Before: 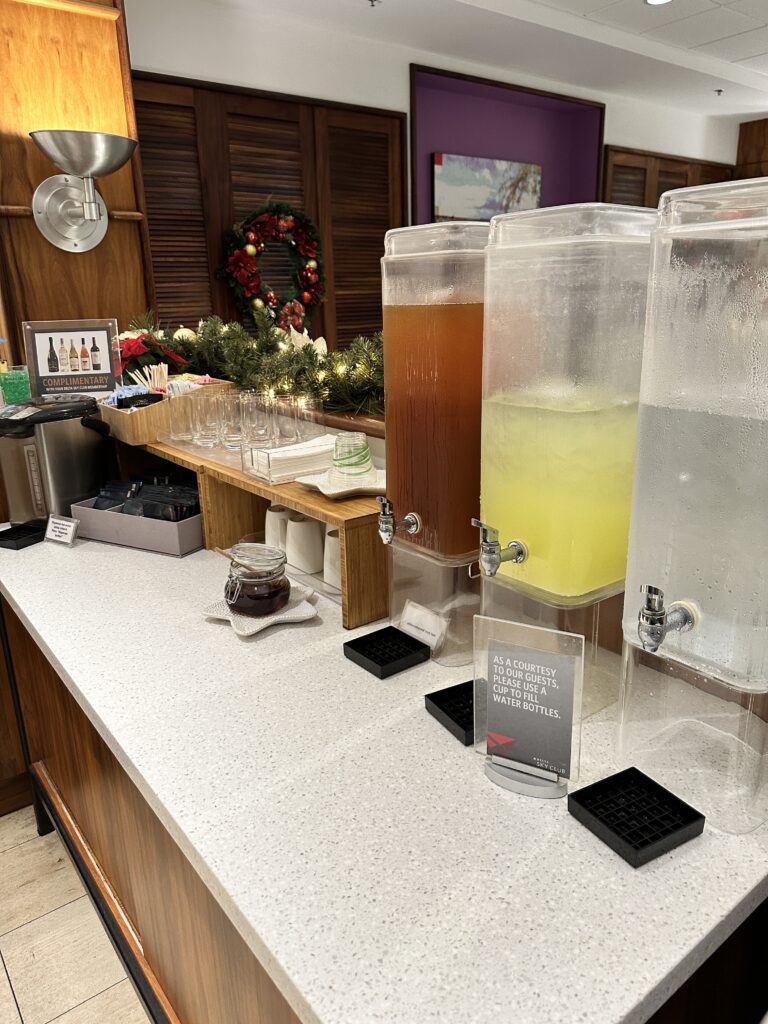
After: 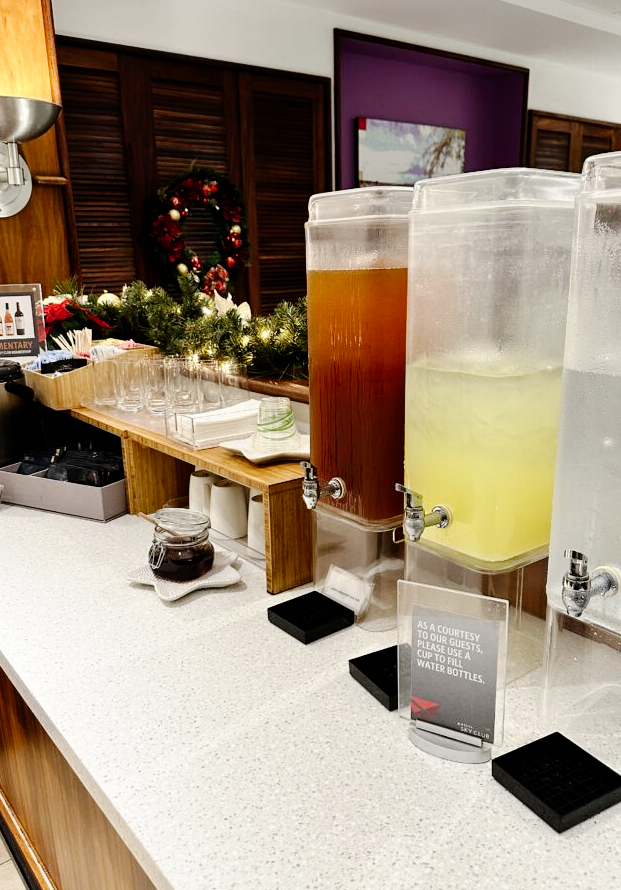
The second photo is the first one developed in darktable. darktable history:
crop: left 9.929%, top 3.475%, right 9.188%, bottom 9.529%
tone curve: curves: ch0 [(0, 0) (0.003, 0) (0.011, 0.001) (0.025, 0.003) (0.044, 0.005) (0.069, 0.012) (0.1, 0.023) (0.136, 0.039) (0.177, 0.088) (0.224, 0.15) (0.277, 0.24) (0.335, 0.337) (0.399, 0.437) (0.468, 0.535) (0.543, 0.629) (0.623, 0.71) (0.709, 0.782) (0.801, 0.856) (0.898, 0.94) (1, 1)], preserve colors none
